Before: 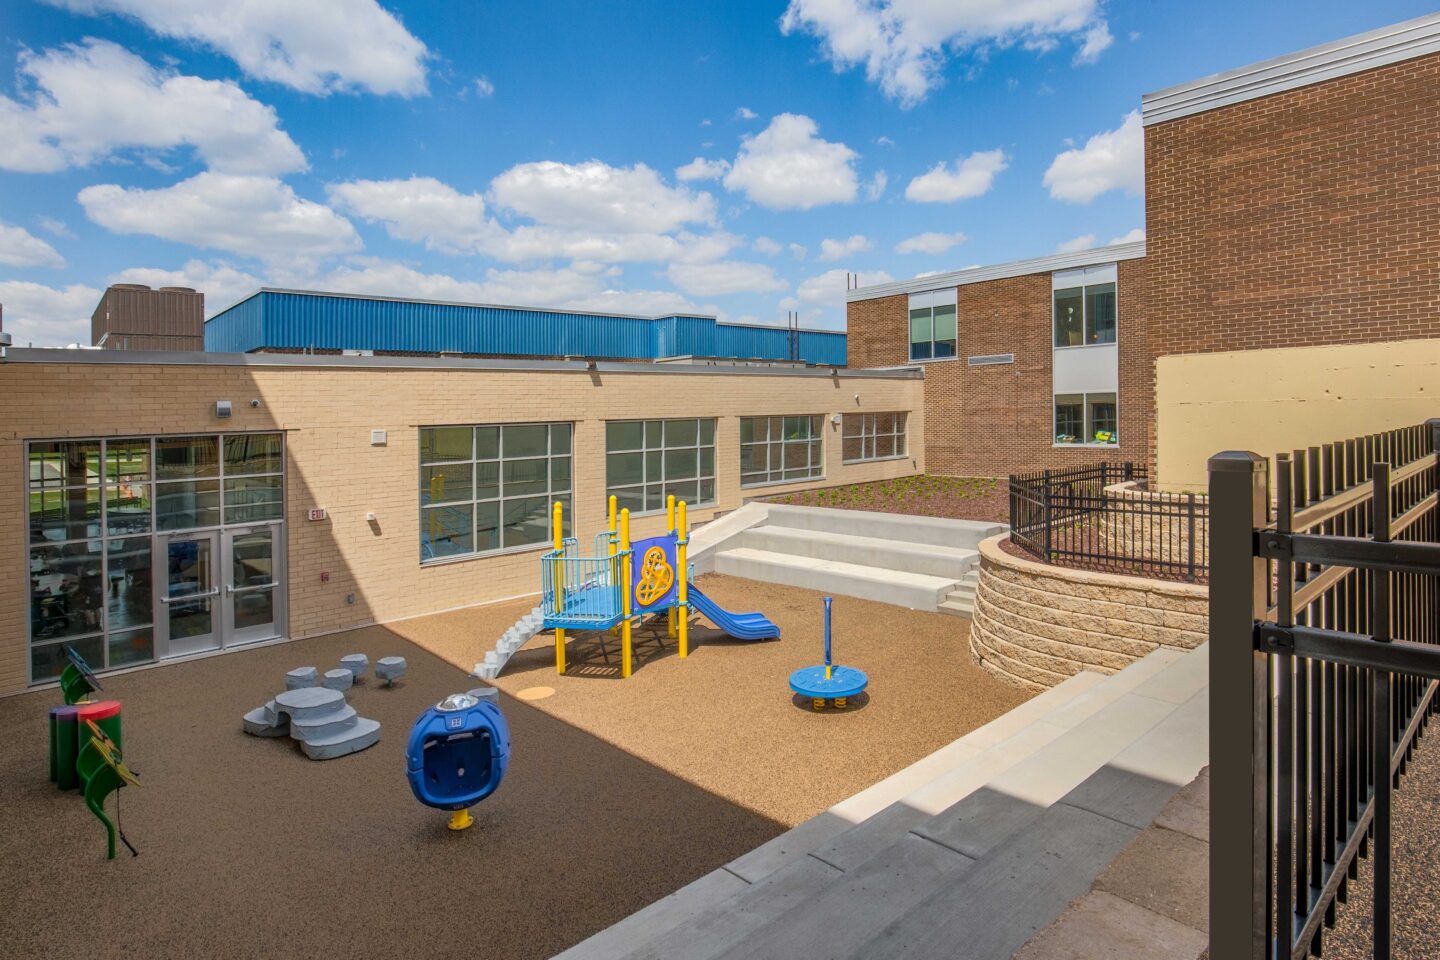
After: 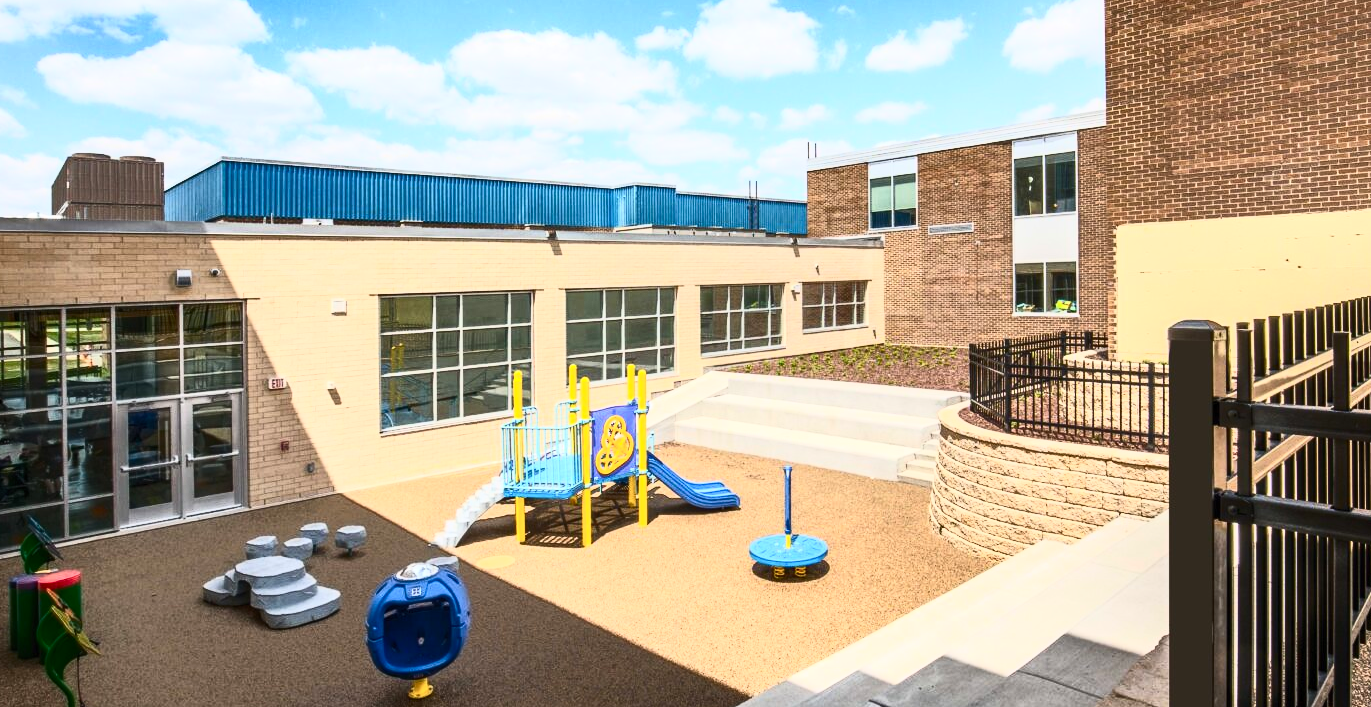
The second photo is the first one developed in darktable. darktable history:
crop and rotate: left 2.809%, top 13.681%, right 1.927%, bottom 12.609%
contrast brightness saturation: contrast 0.618, brightness 0.333, saturation 0.149
